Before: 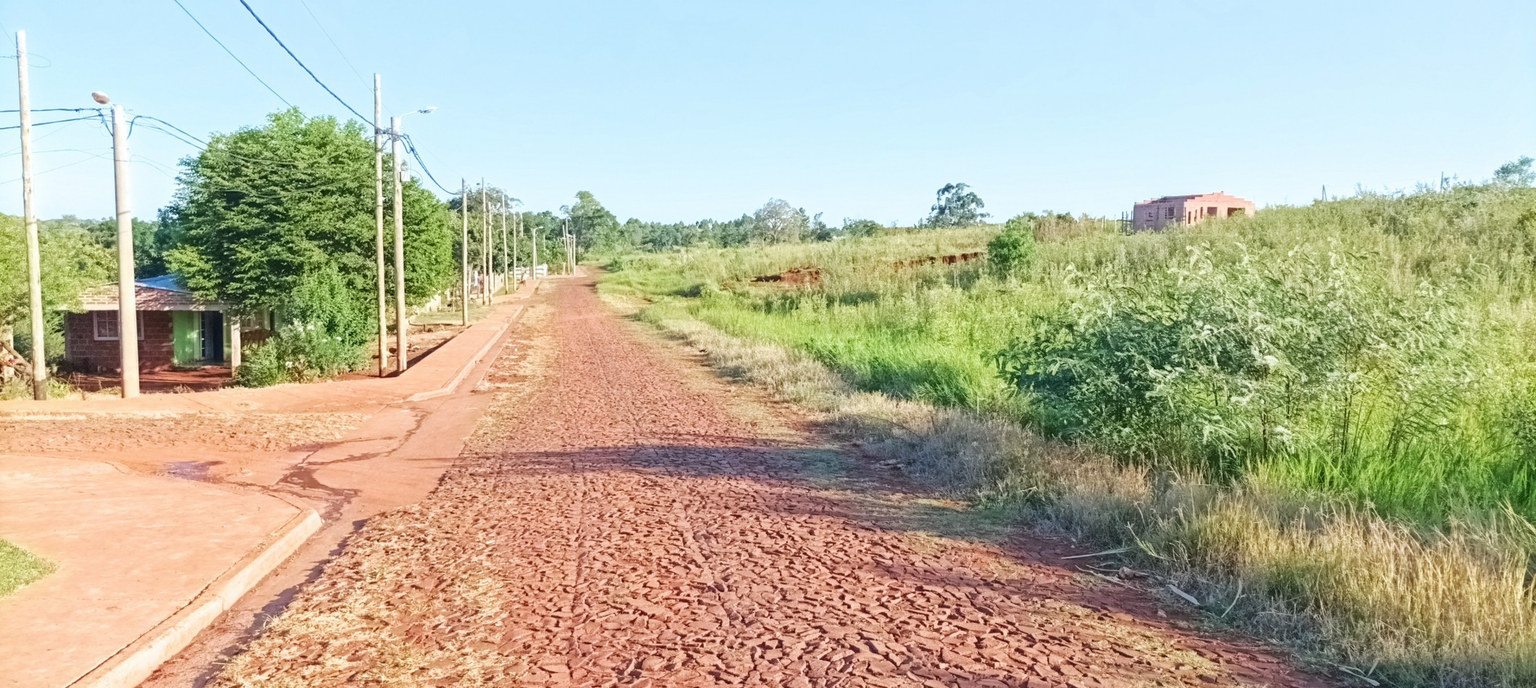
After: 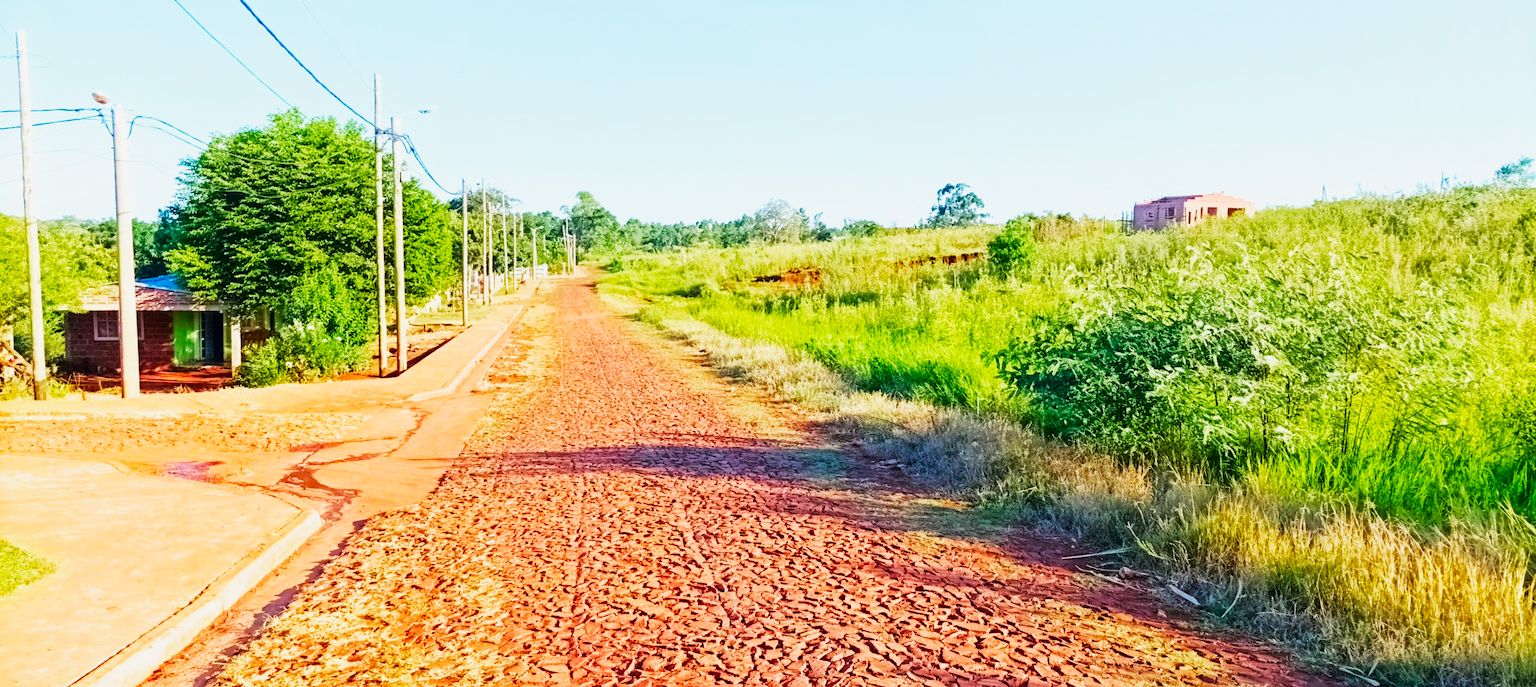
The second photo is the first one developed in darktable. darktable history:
sigmoid: contrast 1.93, skew 0.29, preserve hue 0%
color balance rgb: perceptual saturation grading › global saturation 30%, global vibrance 30%
